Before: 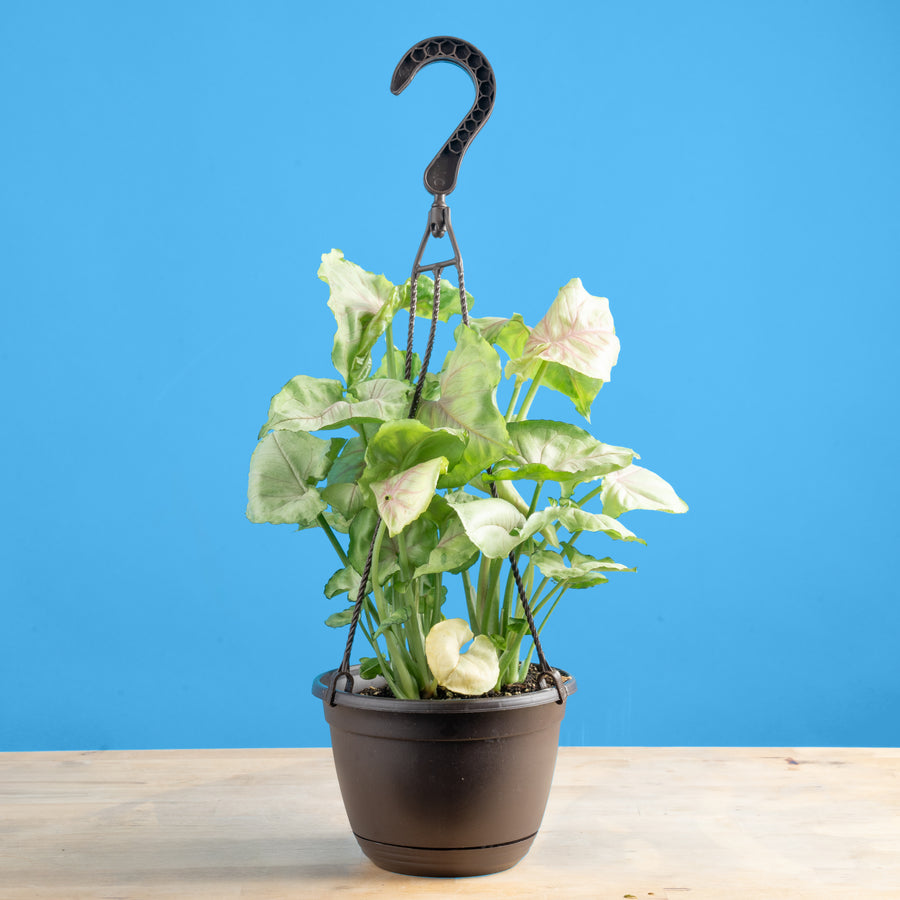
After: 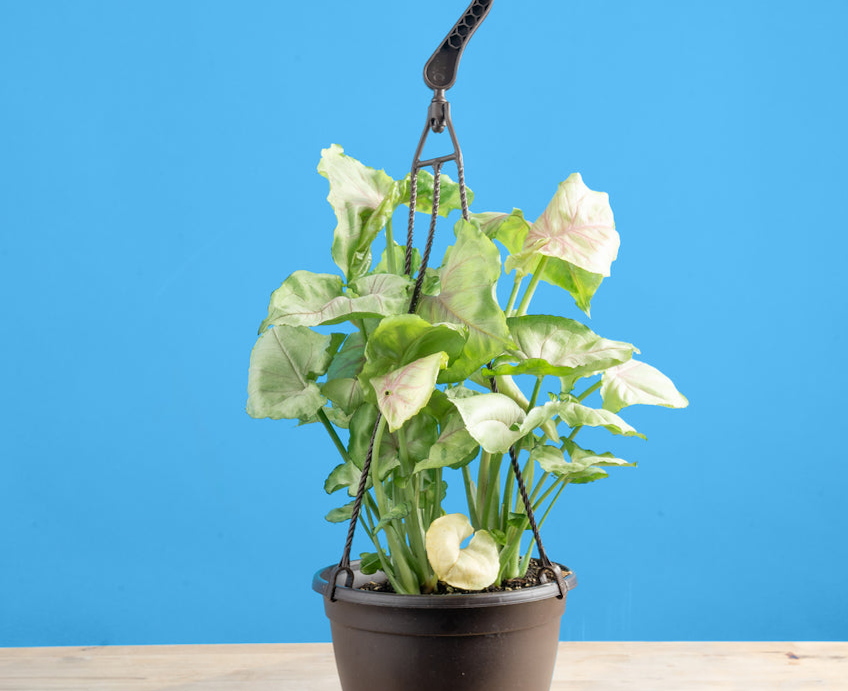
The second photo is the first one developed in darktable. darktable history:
crop and rotate: angle 0.083°, top 11.696%, right 5.616%, bottom 11.329%
